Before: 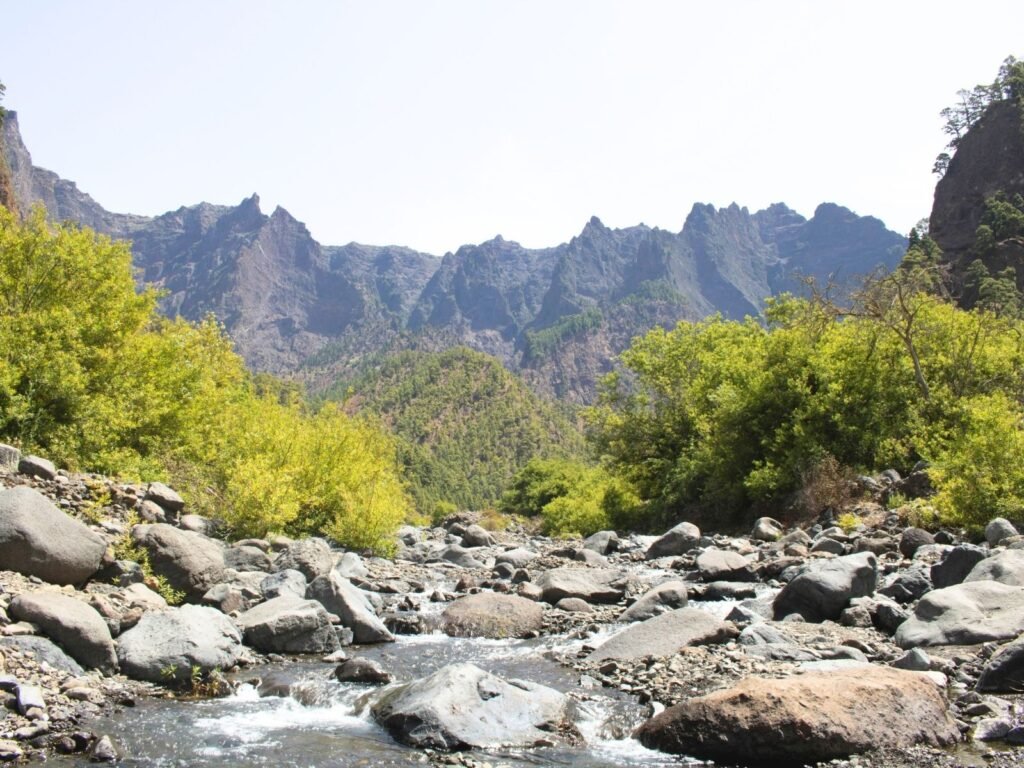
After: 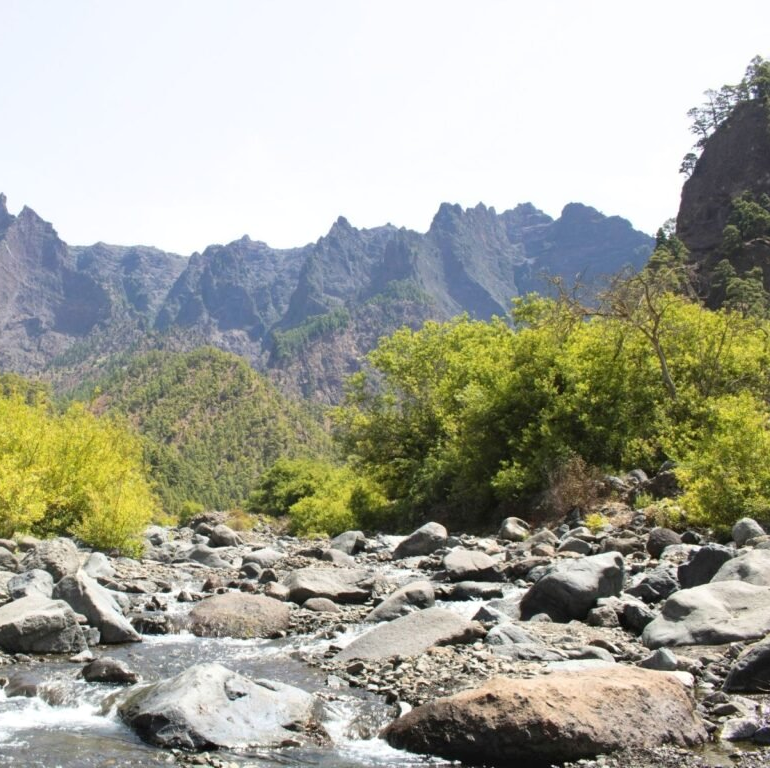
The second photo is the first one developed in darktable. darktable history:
contrast equalizer: octaves 7, y [[0.518, 0.517, 0.501, 0.5, 0.5, 0.5], [0.5 ×6], [0.5 ×6], [0 ×6], [0 ×6]]
crop and rotate: left 24.767%
